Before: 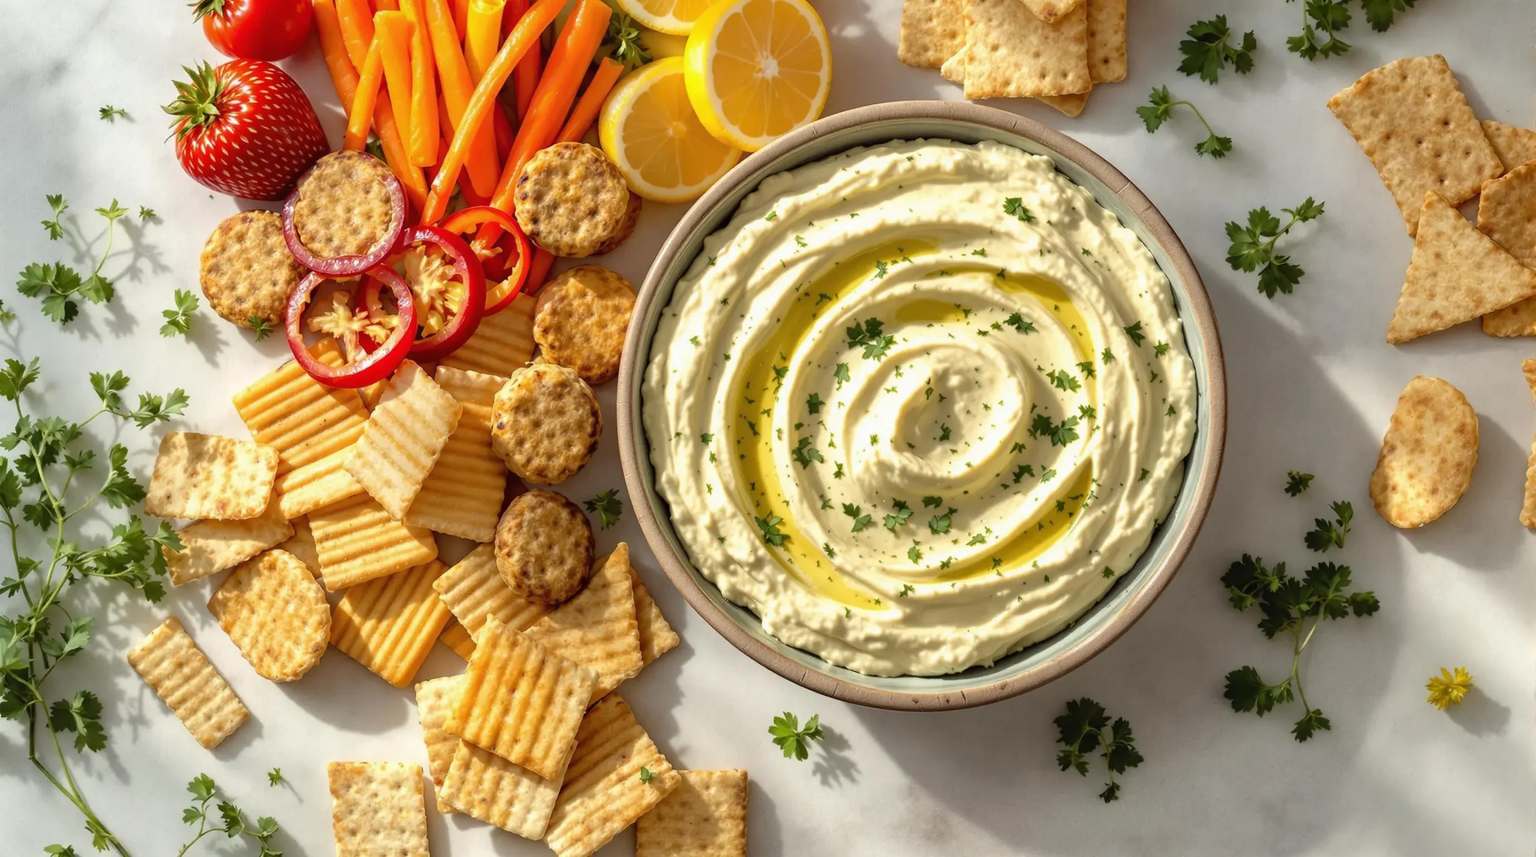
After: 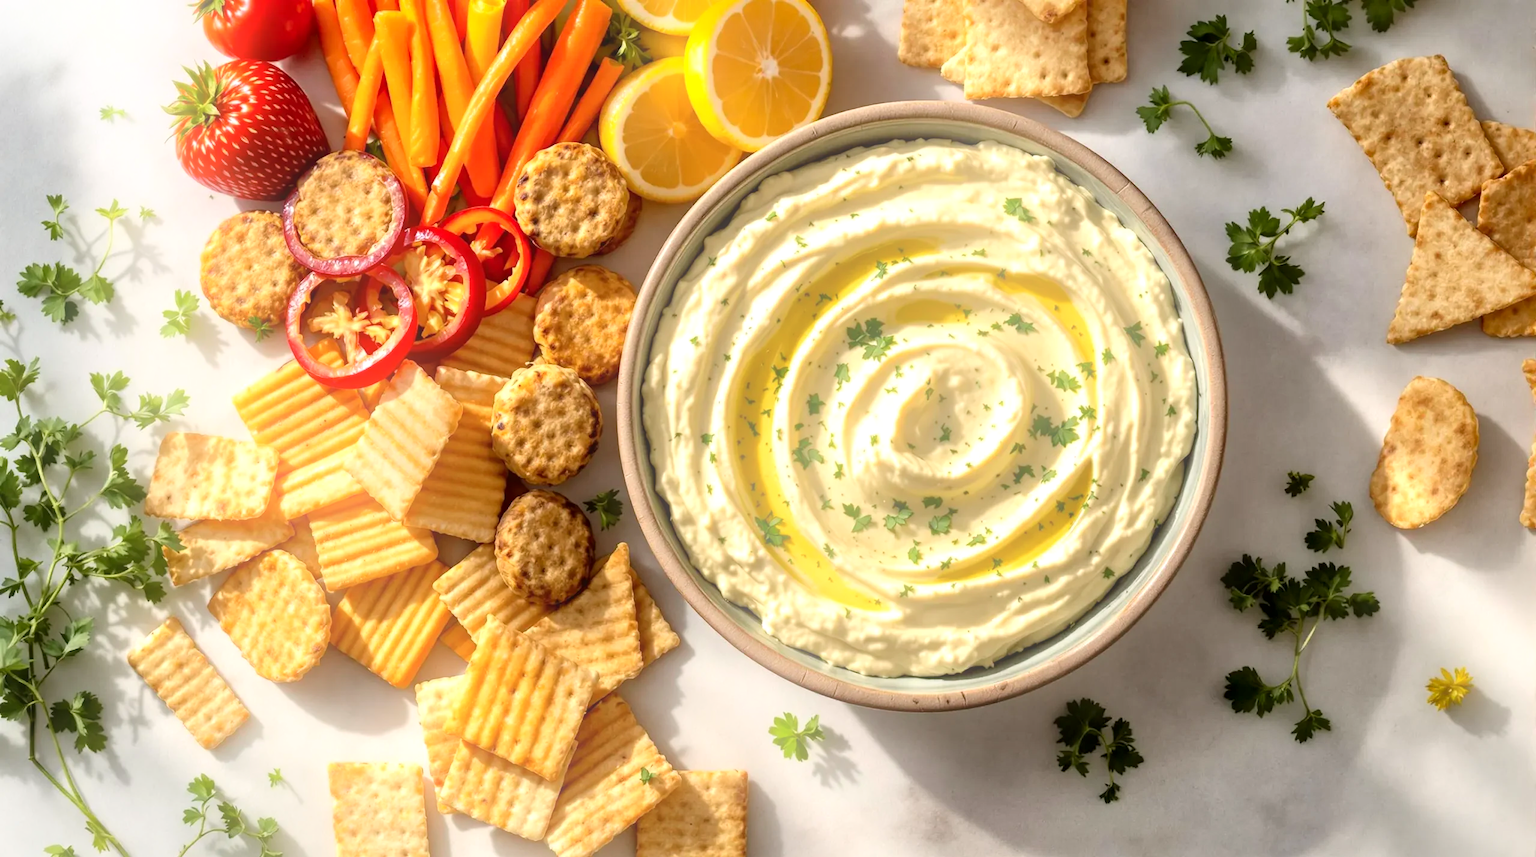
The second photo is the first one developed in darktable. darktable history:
bloom: size 16%, threshold 98%, strength 20%
contrast brightness saturation: contrast 0.03, brightness 0.06, saturation 0.13
color correction: highlights a* 3.12, highlights b* -1.55, shadows a* -0.101, shadows b* 2.52, saturation 0.98
local contrast: mode bilateral grid, contrast 25, coarseness 60, detail 151%, midtone range 0.2
